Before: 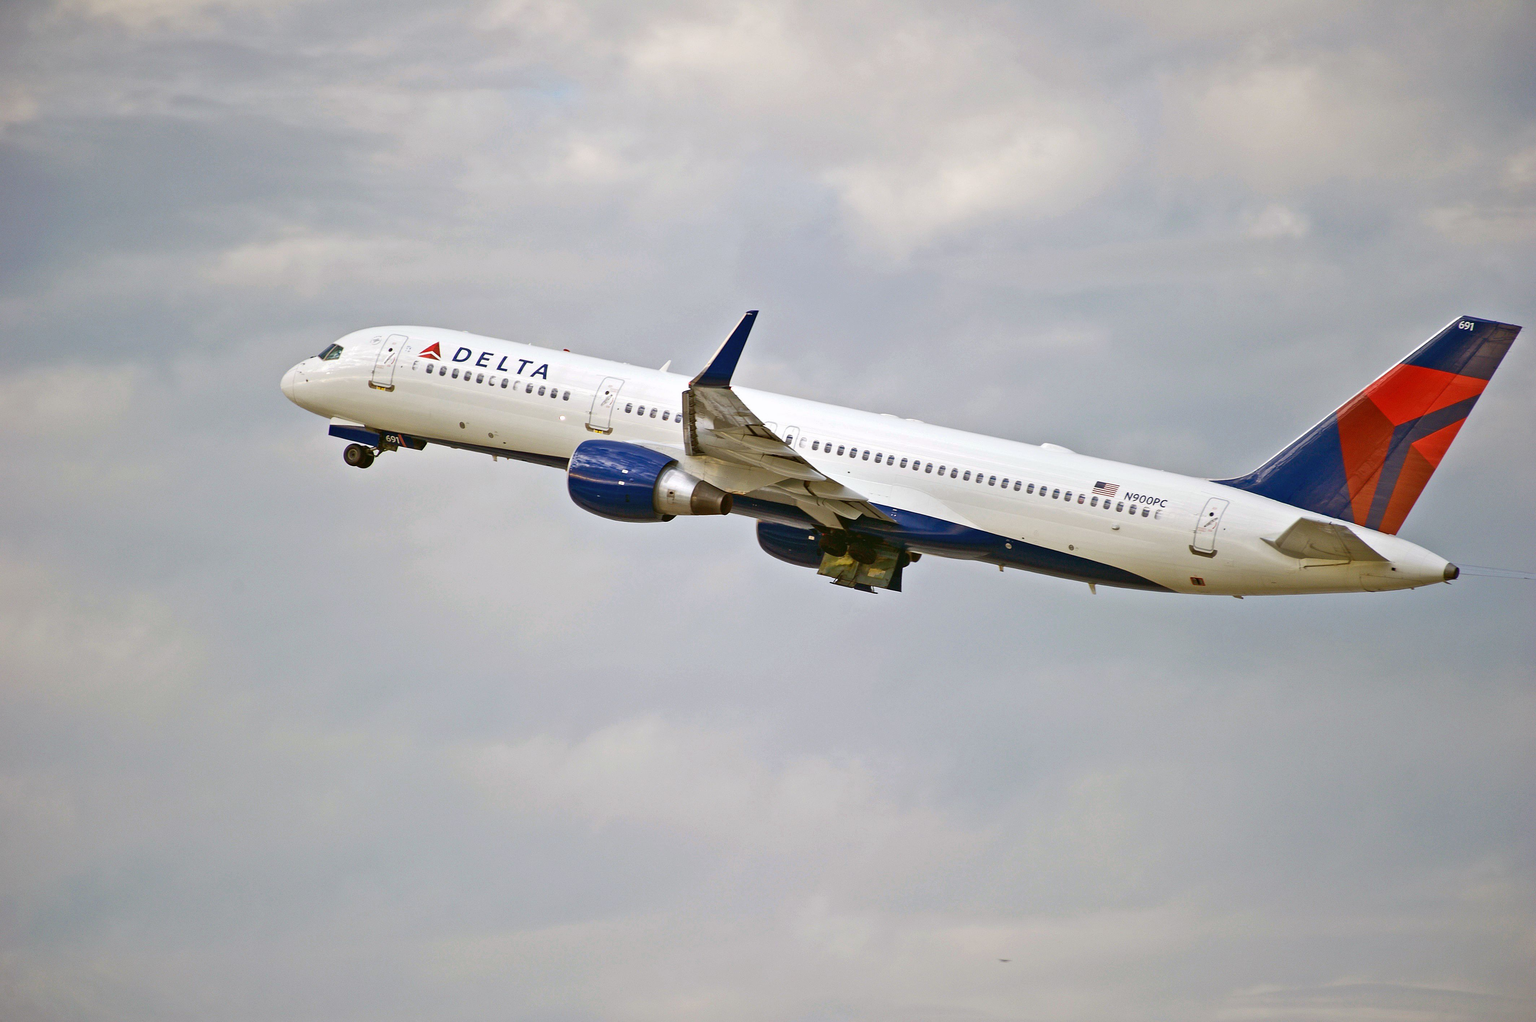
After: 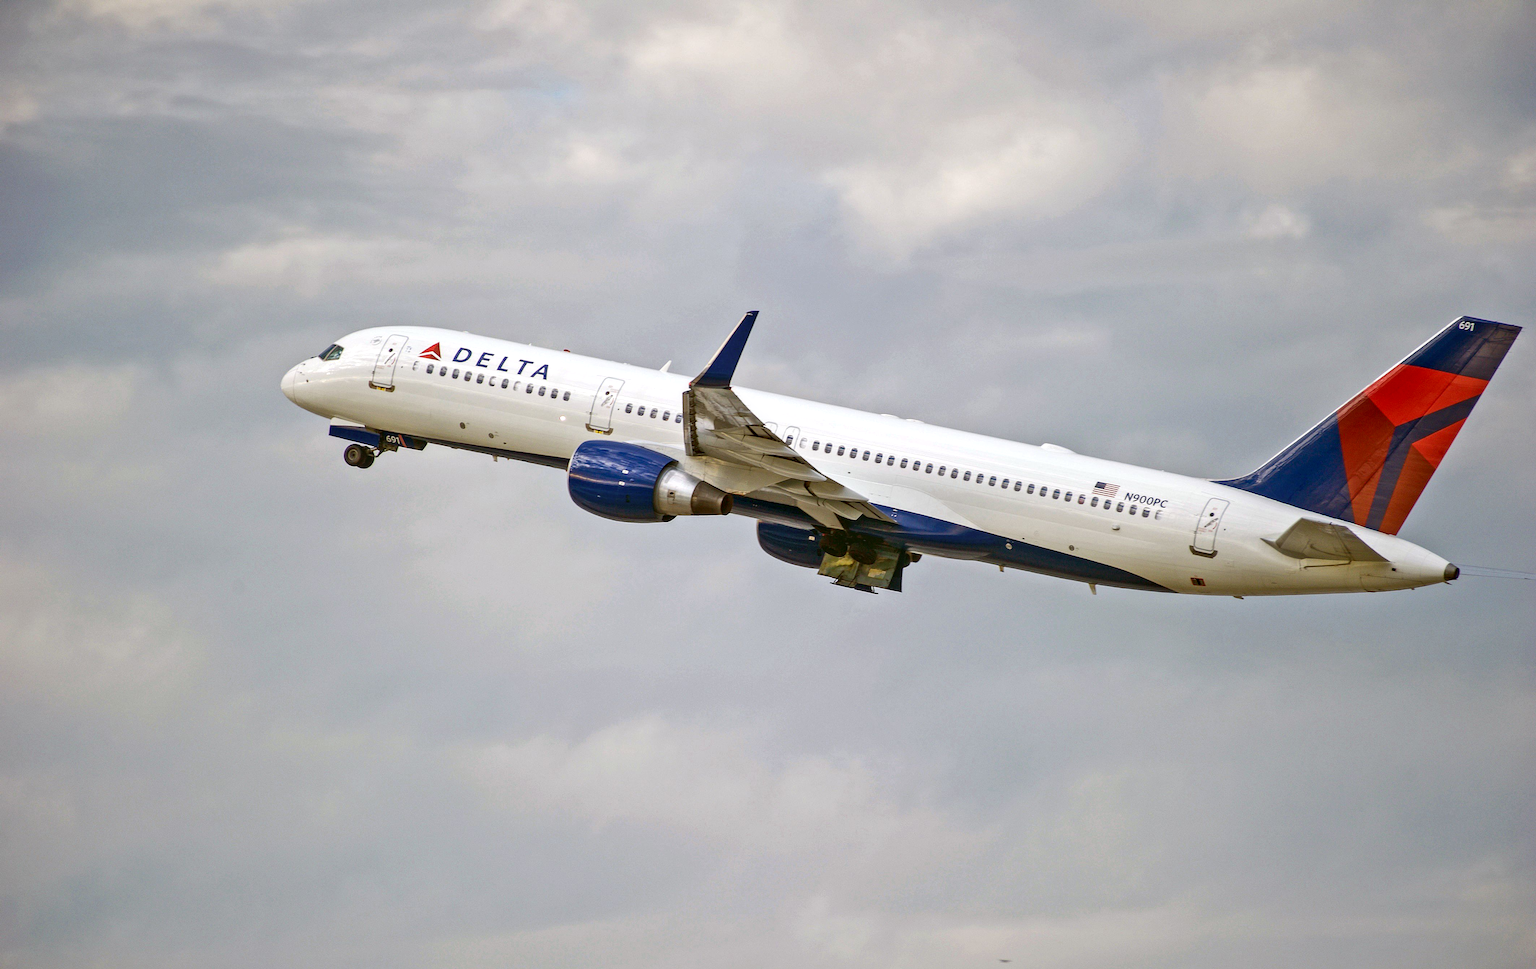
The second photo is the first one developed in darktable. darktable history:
crop and rotate: top 0%, bottom 5.097%
local contrast: detail 130%
exposure: black level correction 0.001, exposure 0.014 EV, compensate highlight preservation false
